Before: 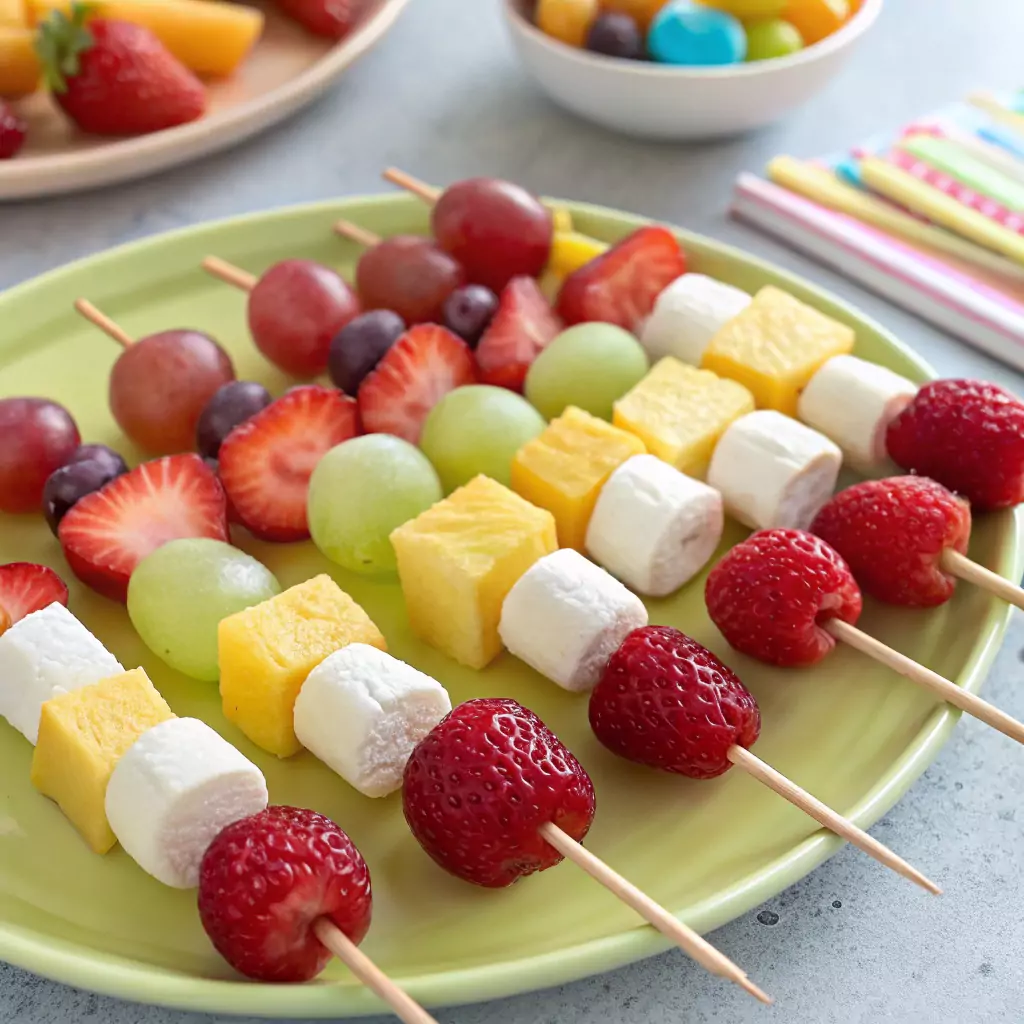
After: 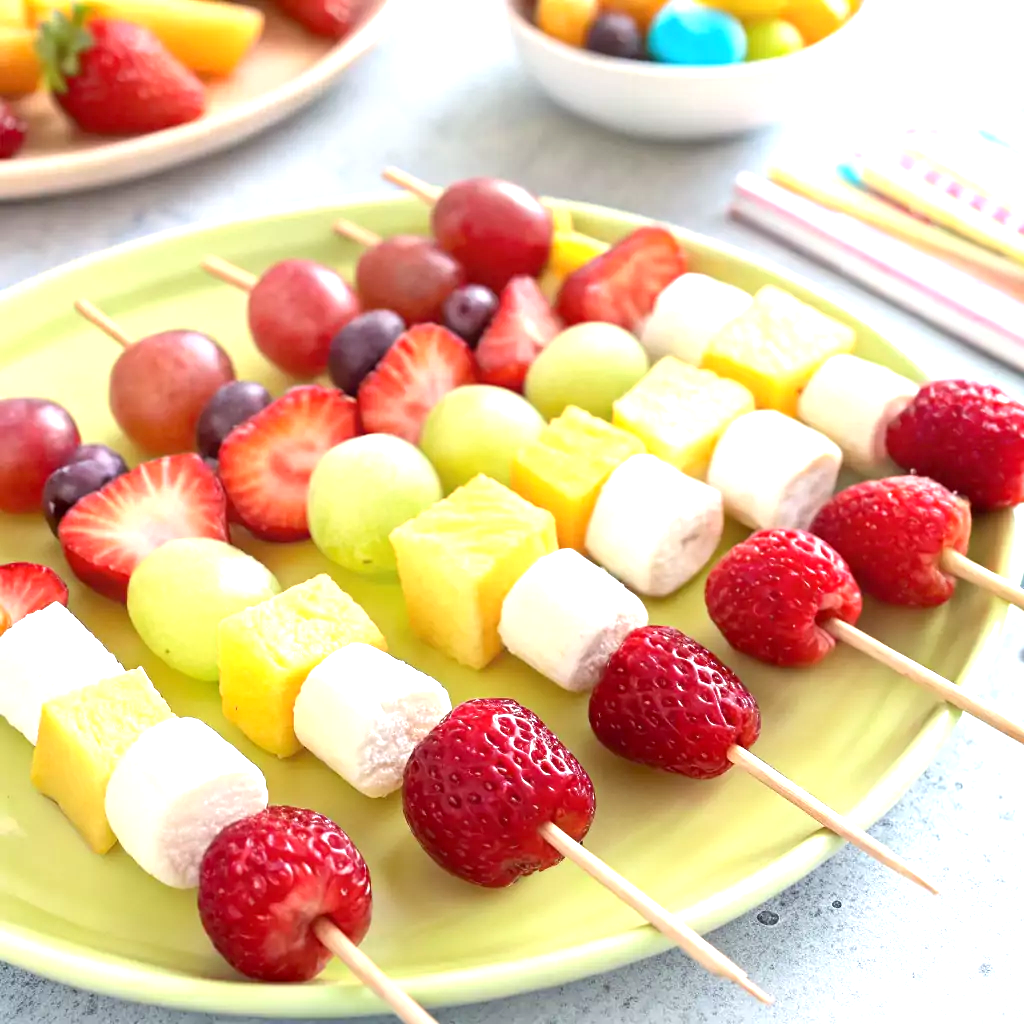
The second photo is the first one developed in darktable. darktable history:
tone equalizer: on, module defaults
color balance: on, module defaults
exposure: black level correction 0.001, exposure 1.05 EV, compensate exposure bias true, compensate highlight preservation false
